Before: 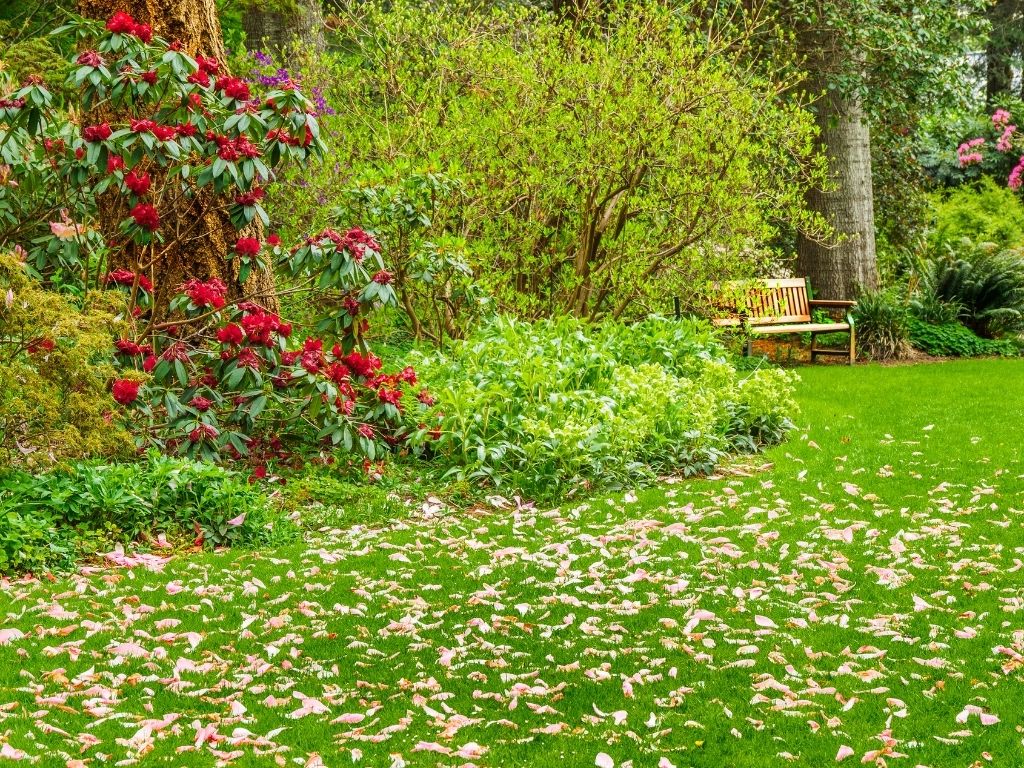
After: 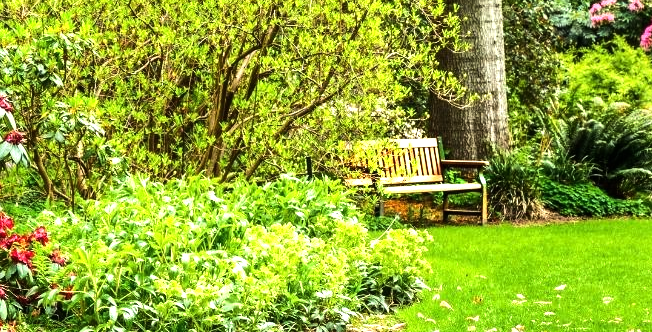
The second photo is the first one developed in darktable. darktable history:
crop: left 36.005%, top 18.293%, right 0.31%, bottom 38.444%
tone equalizer: -8 EV -1.08 EV, -7 EV -1.01 EV, -6 EV -0.867 EV, -5 EV -0.578 EV, -3 EV 0.578 EV, -2 EV 0.867 EV, -1 EV 1.01 EV, +0 EV 1.08 EV, edges refinement/feathering 500, mask exposure compensation -1.57 EV, preserve details no
